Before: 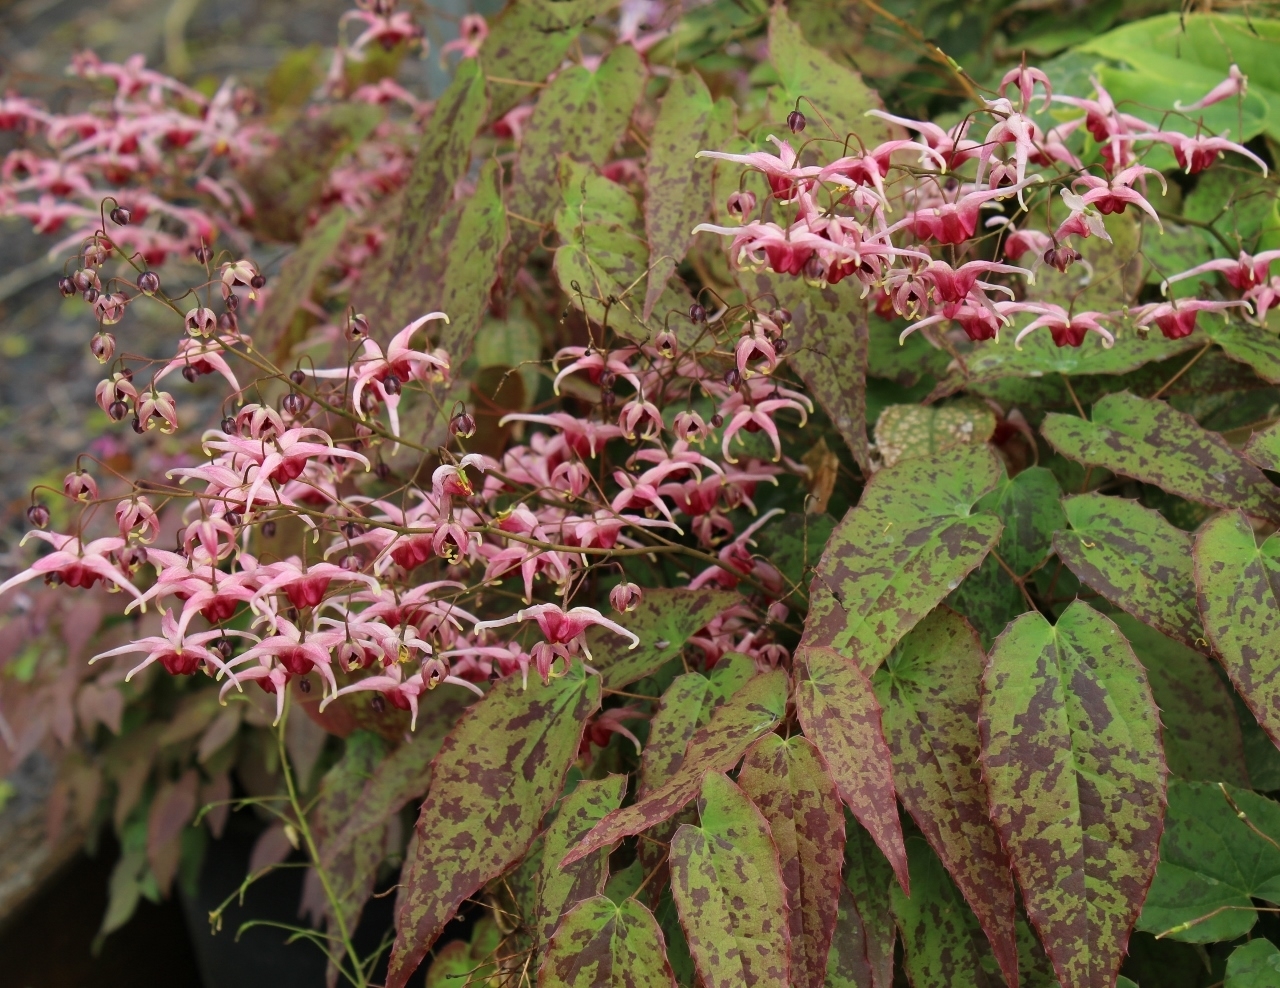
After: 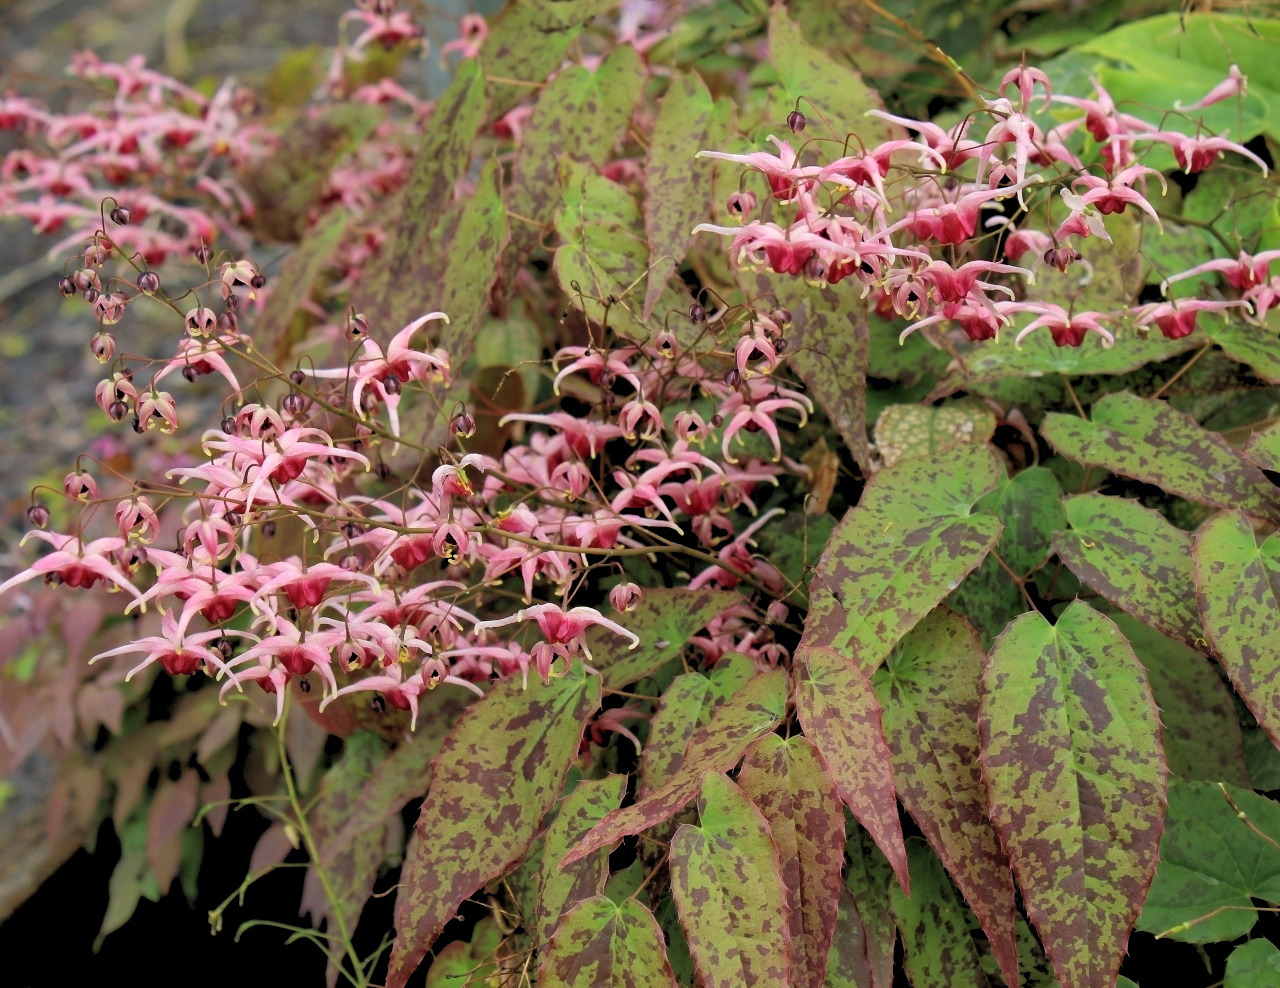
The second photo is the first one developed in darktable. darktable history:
rgb levels: levels [[0.013, 0.434, 0.89], [0, 0.5, 1], [0, 0.5, 1]]
shadows and highlights: on, module defaults
